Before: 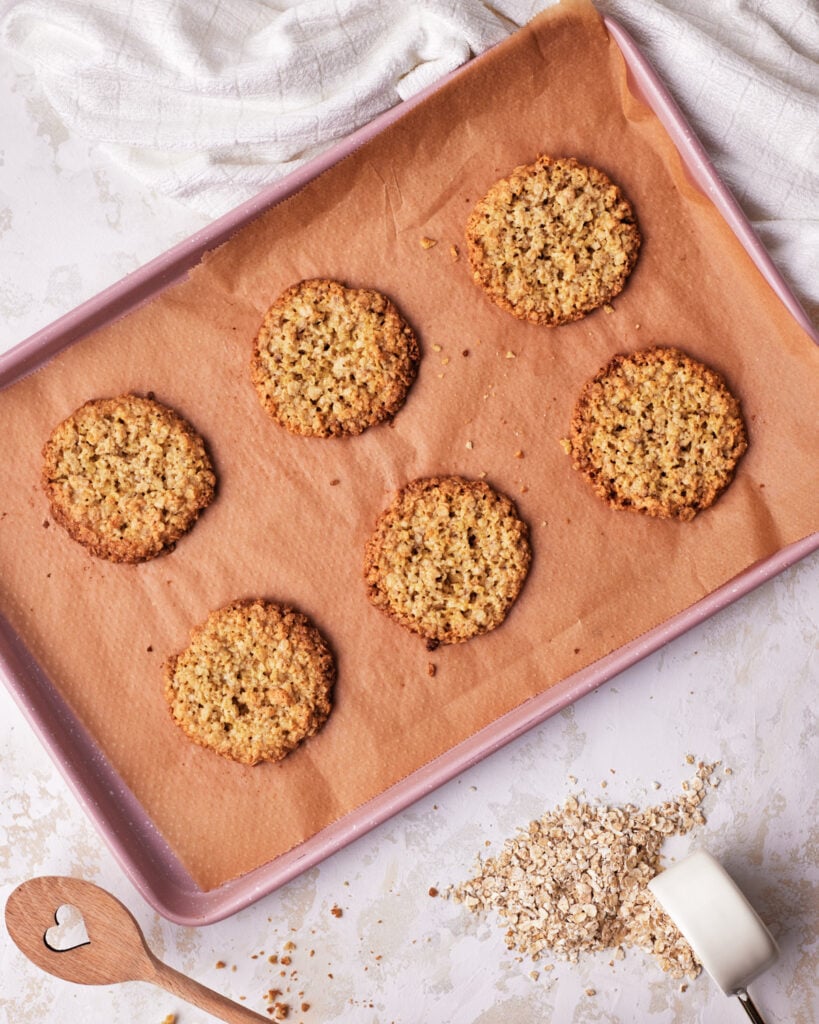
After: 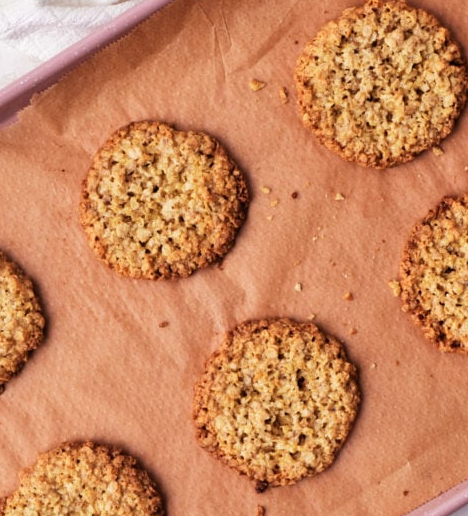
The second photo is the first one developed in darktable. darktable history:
crop: left 20.932%, top 15.471%, right 21.848%, bottom 34.081%
